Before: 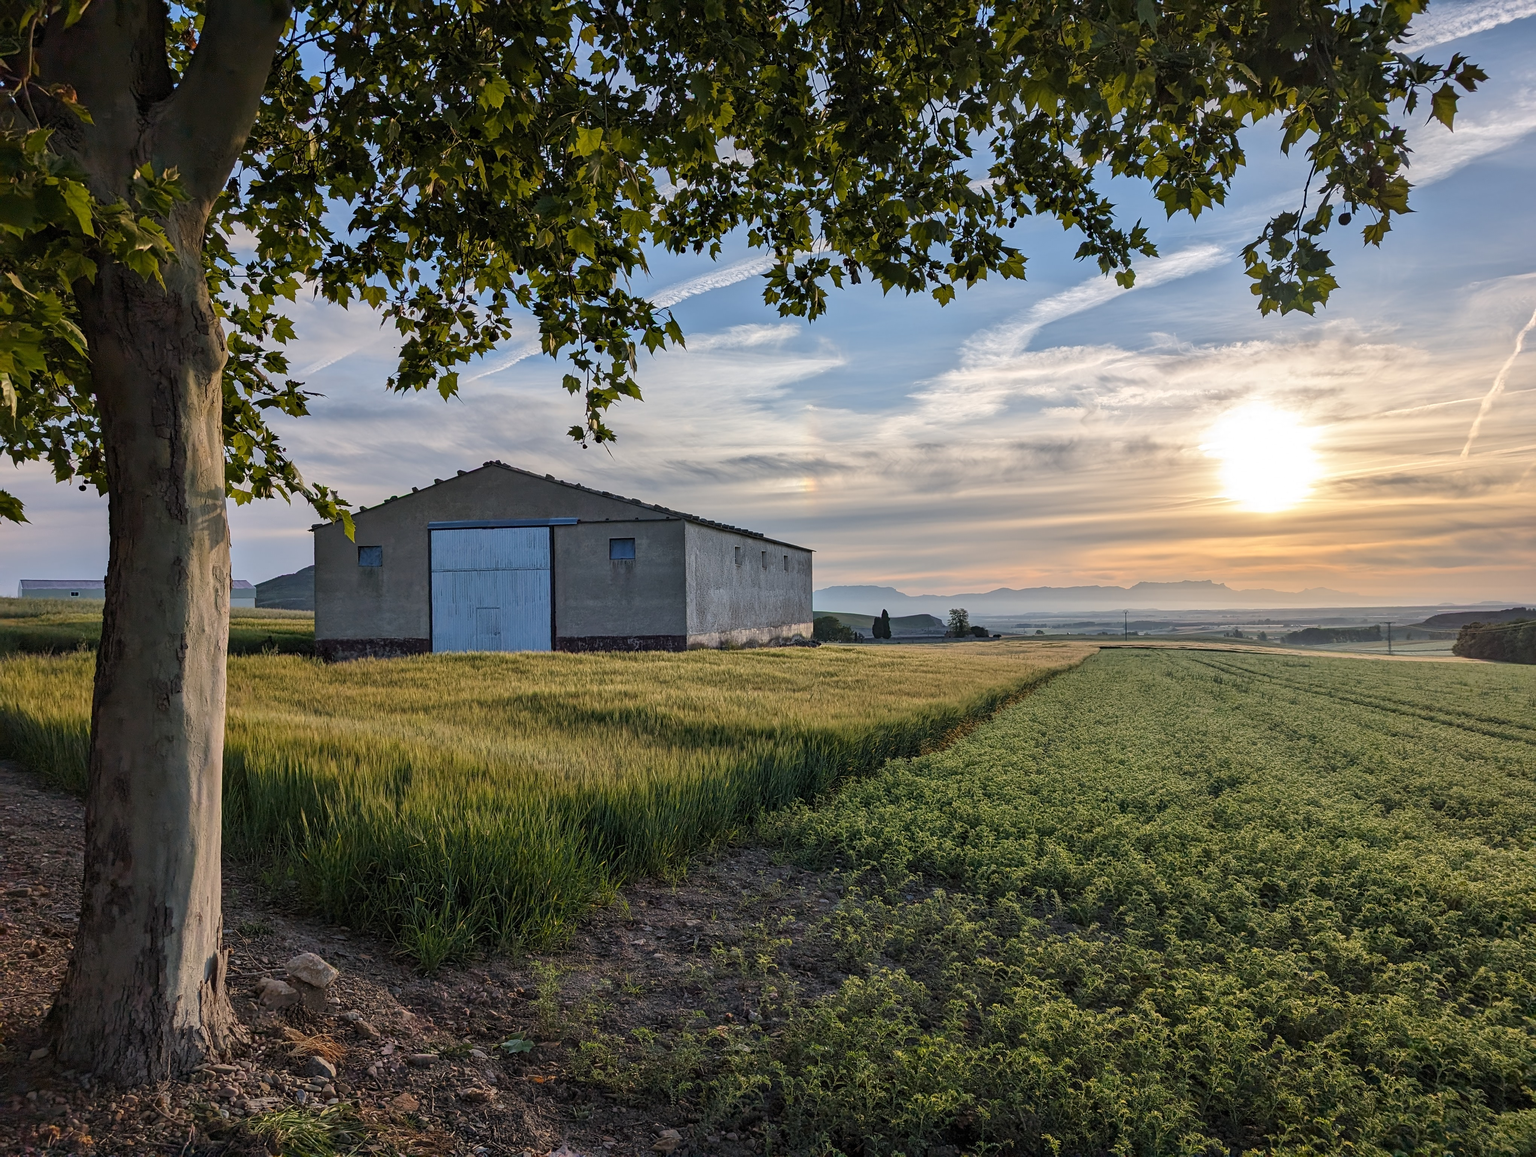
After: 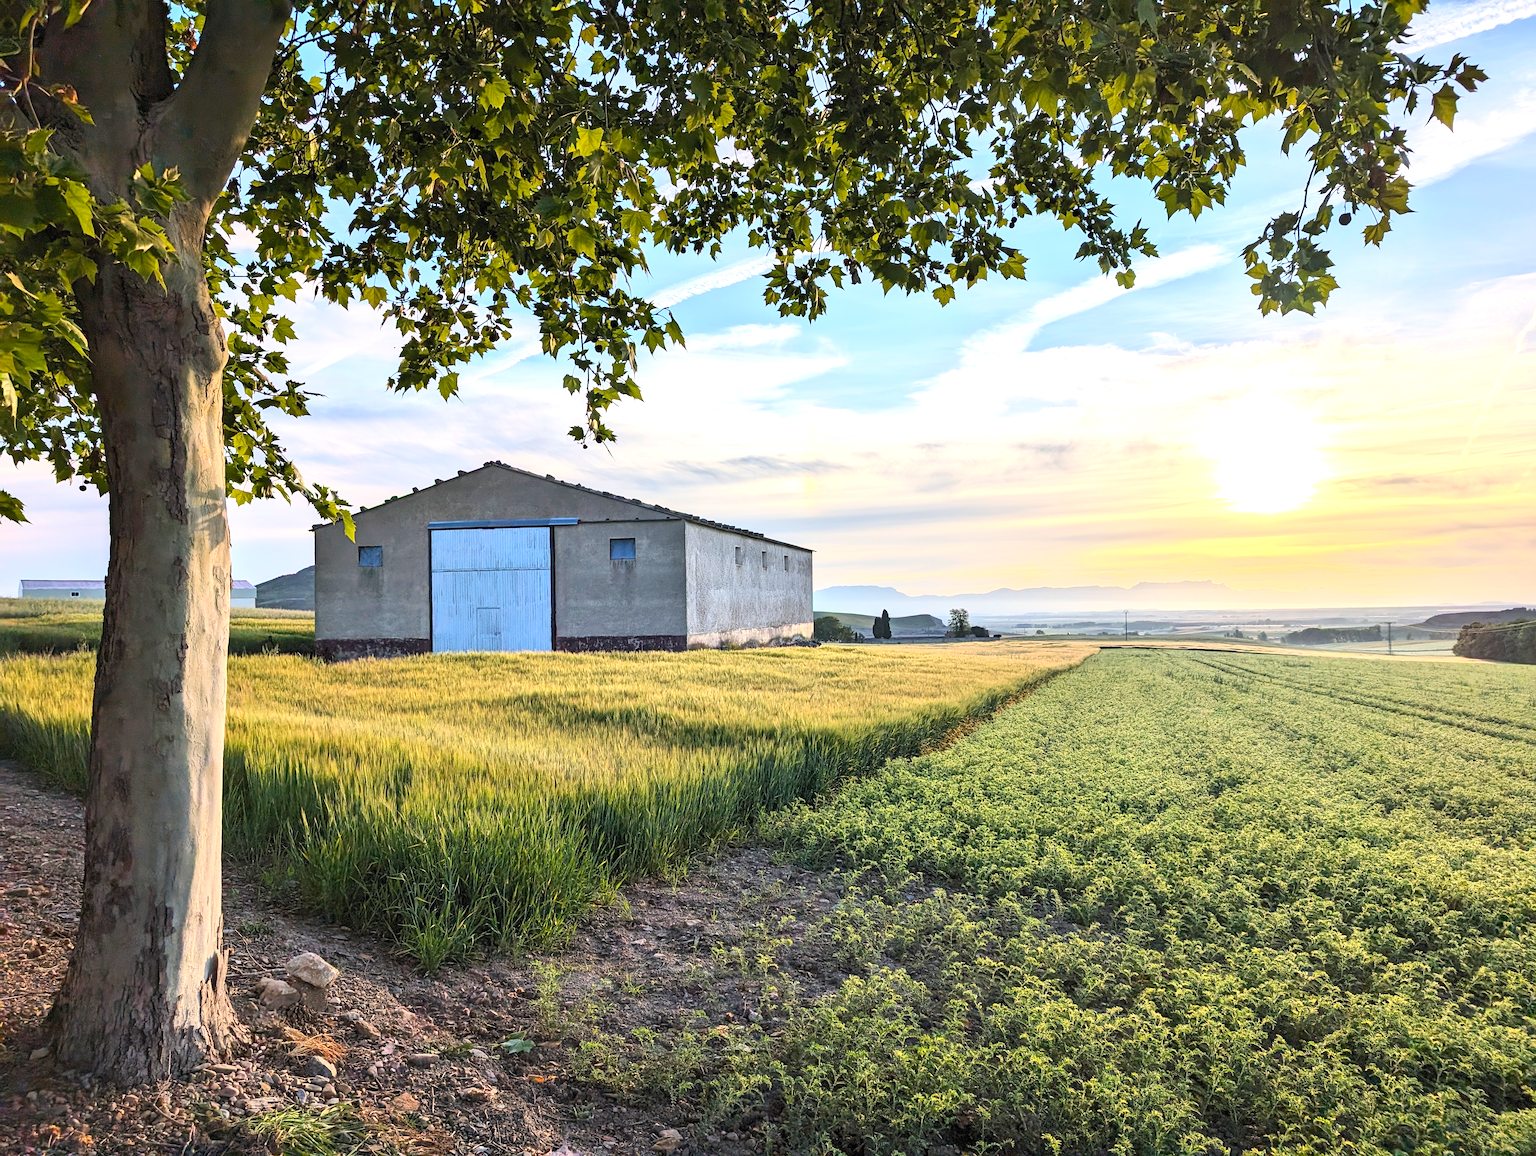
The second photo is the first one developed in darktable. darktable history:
contrast brightness saturation: contrast 0.204, brightness 0.159, saturation 0.225
exposure: exposure 1 EV, compensate exposure bias true, compensate highlight preservation false
